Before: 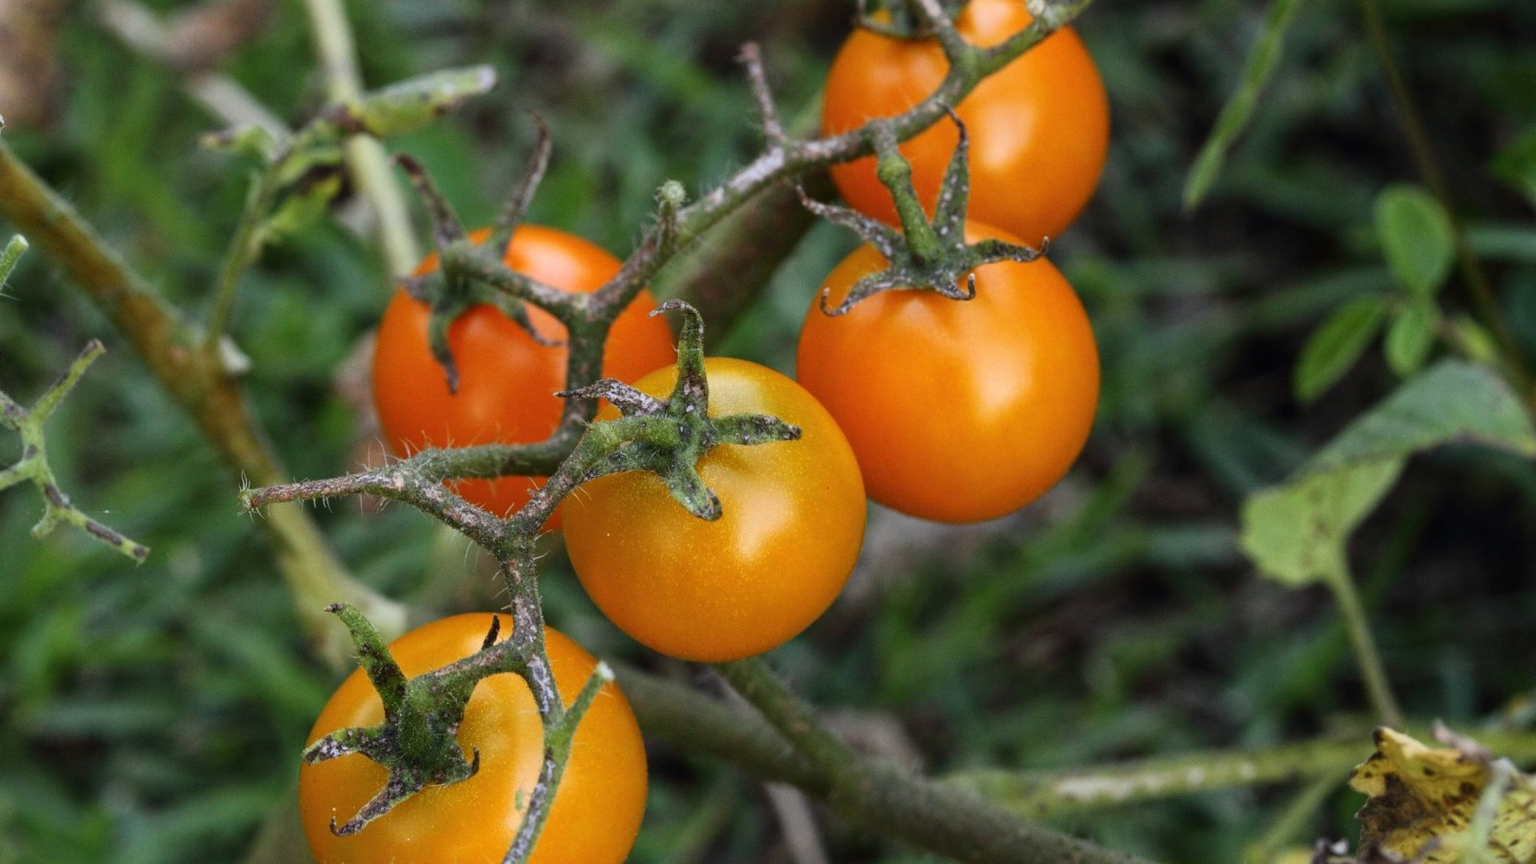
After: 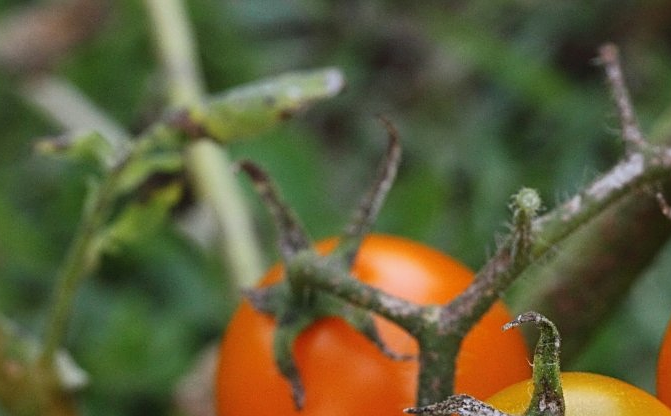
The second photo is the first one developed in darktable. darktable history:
crop and rotate: left 10.817%, top 0.062%, right 47.194%, bottom 53.626%
sharpen: on, module defaults
color zones: curves: ch0 [(0.25, 0.5) (0.423, 0.5) (0.443, 0.5) (0.521, 0.756) (0.568, 0.5) (0.576, 0.5) (0.75, 0.5)]; ch1 [(0.25, 0.5) (0.423, 0.5) (0.443, 0.5) (0.539, 0.873) (0.624, 0.565) (0.631, 0.5) (0.75, 0.5)]
contrast equalizer: octaves 7, y [[0.6 ×6], [0.55 ×6], [0 ×6], [0 ×6], [0 ×6]], mix -0.3
